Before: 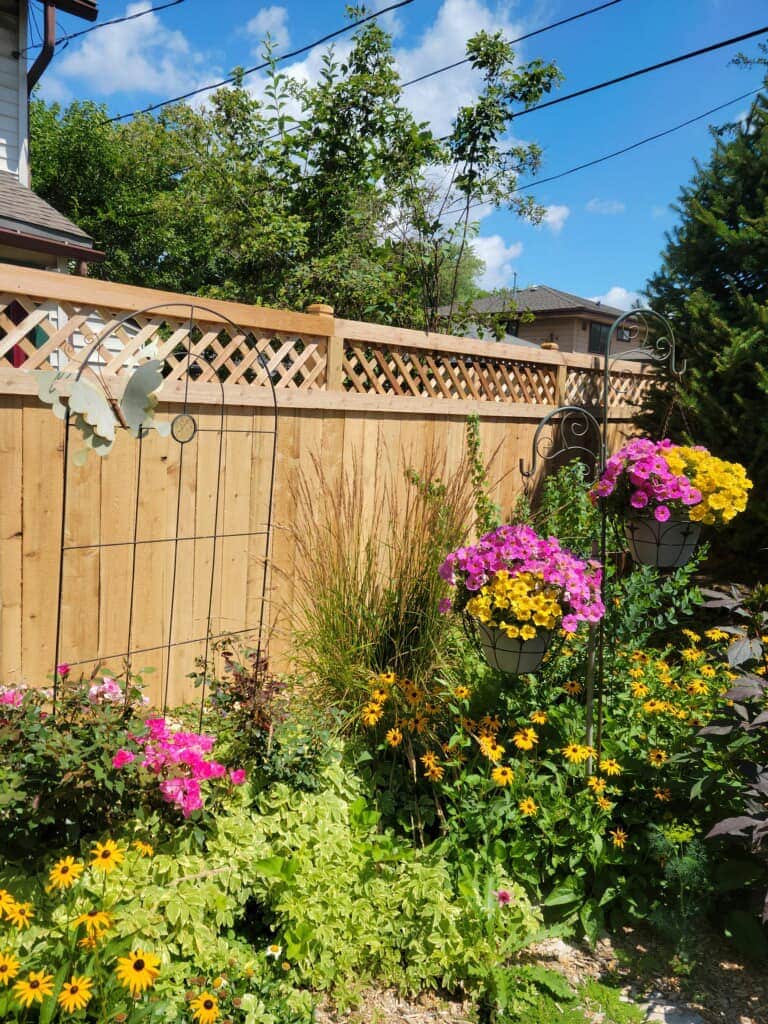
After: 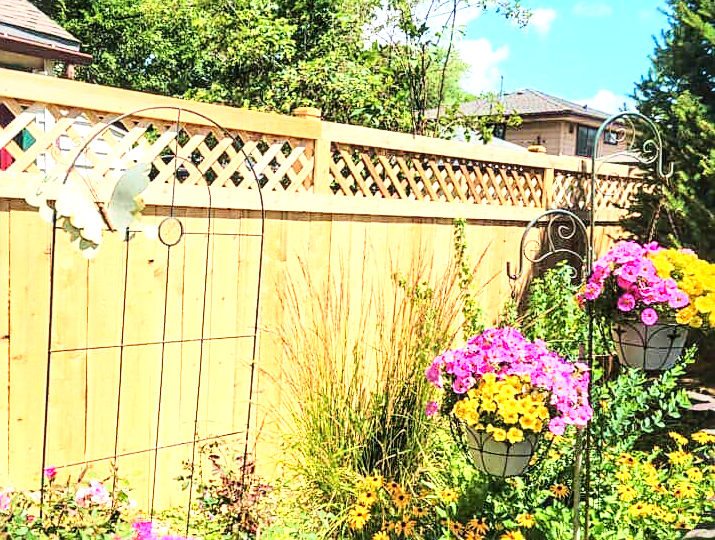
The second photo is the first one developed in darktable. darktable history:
exposure: black level correction 0, exposure 1.2 EV, compensate exposure bias true, compensate highlight preservation false
sharpen: on, module defaults
local contrast: on, module defaults
base curve: curves: ch0 [(0, 0) (0.028, 0.03) (0.121, 0.232) (0.46, 0.748) (0.859, 0.968) (1, 1)]
crop: left 1.777%, top 19.279%, right 5.1%, bottom 27.965%
velvia: on, module defaults
